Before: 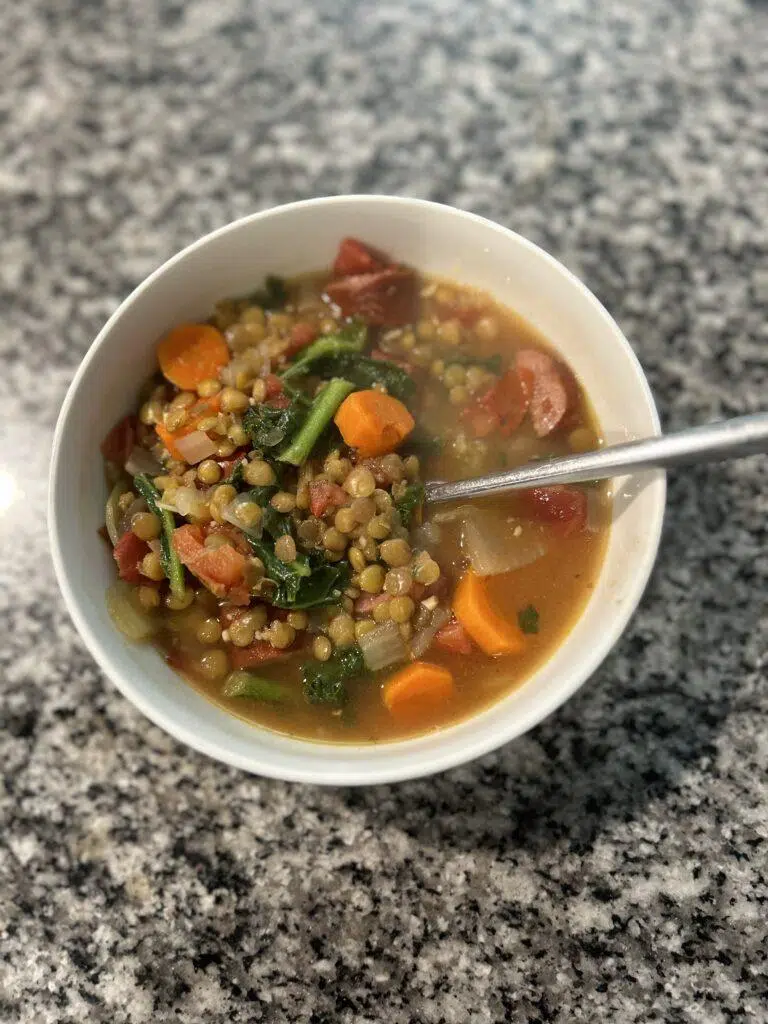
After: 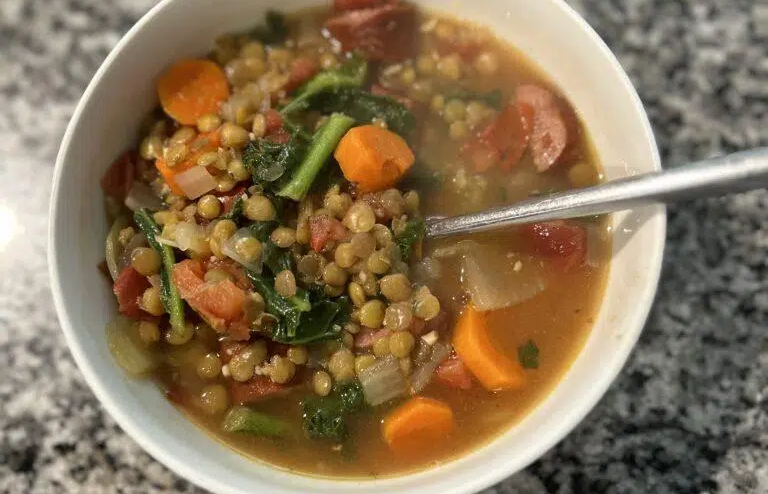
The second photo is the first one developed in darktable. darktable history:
crop and rotate: top 25.962%, bottom 25.764%
